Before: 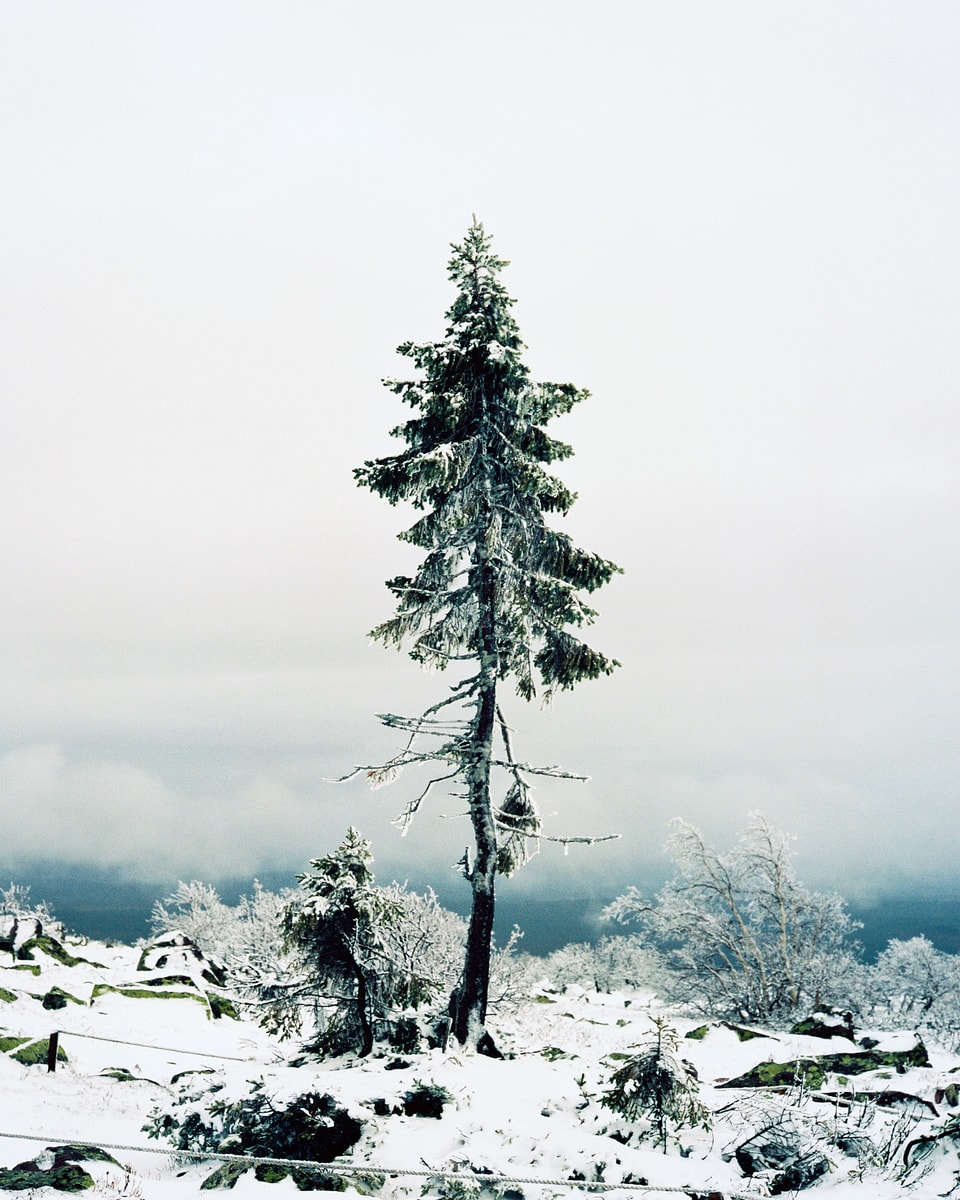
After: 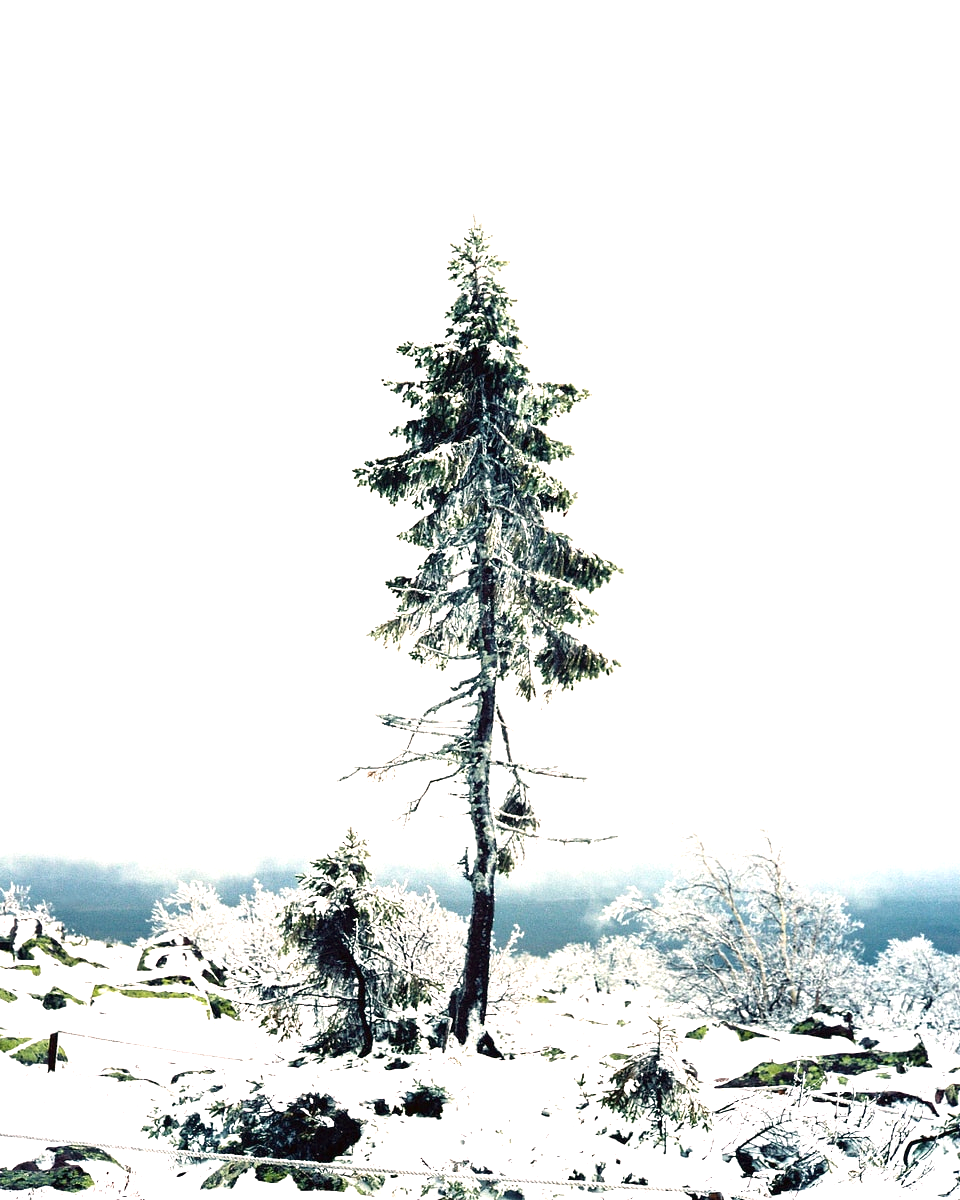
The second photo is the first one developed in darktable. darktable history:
exposure: black level correction 0, exposure 1.1 EV, compensate exposure bias true, compensate highlight preservation false
color correction: highlights a* 7.34, highlights b* 4.37
